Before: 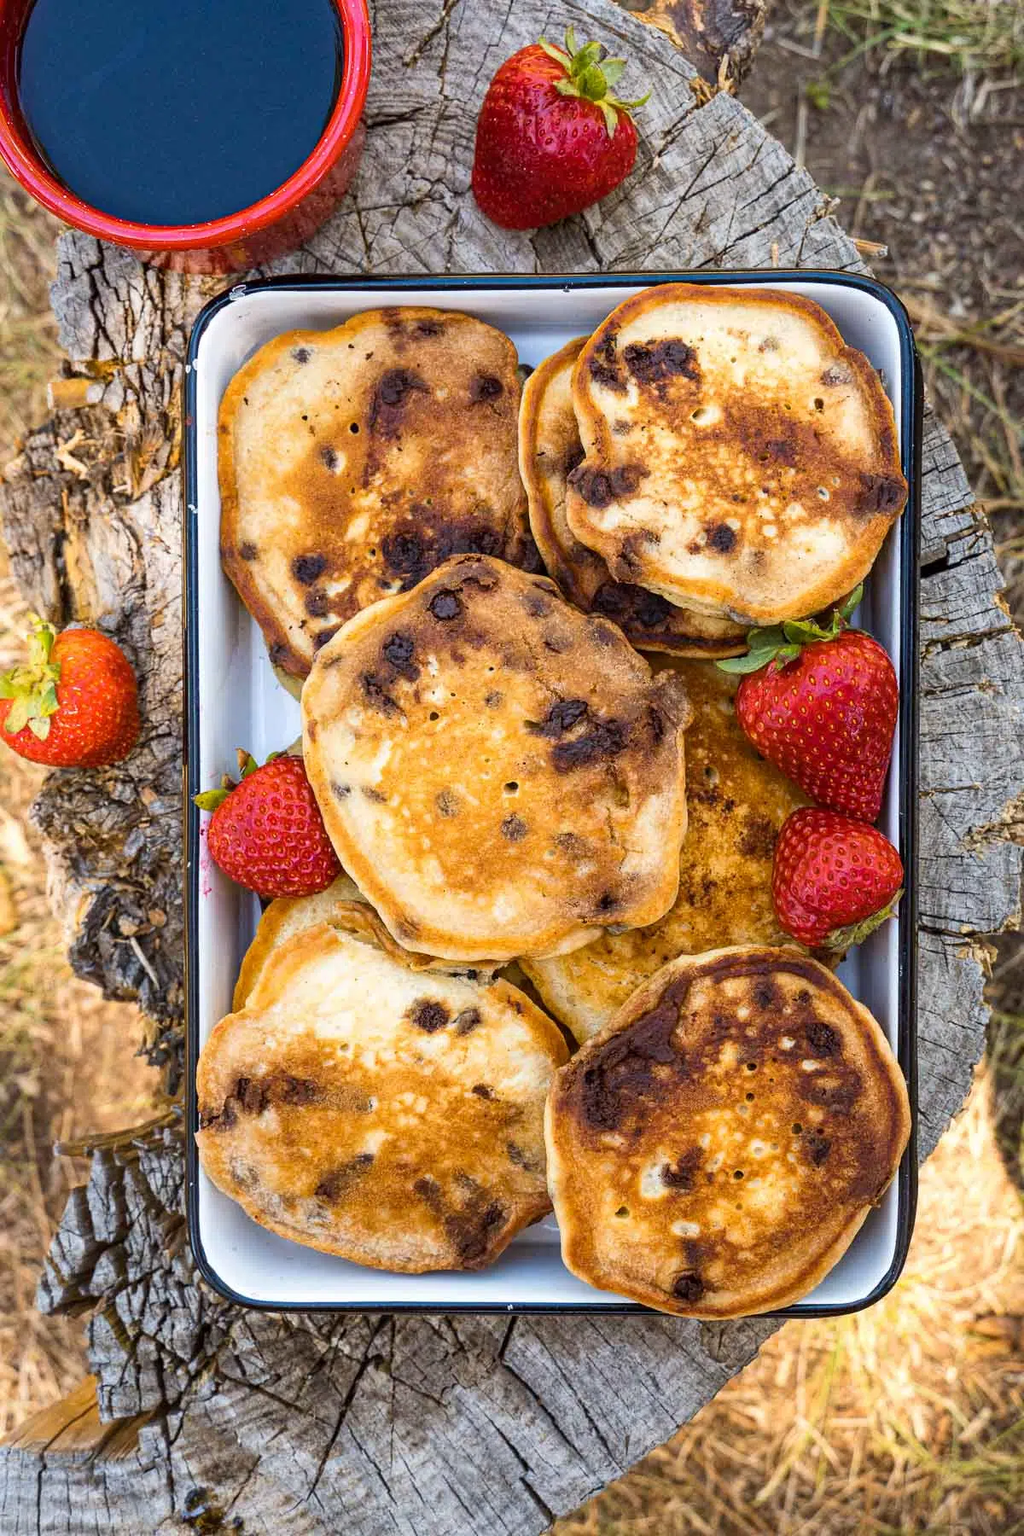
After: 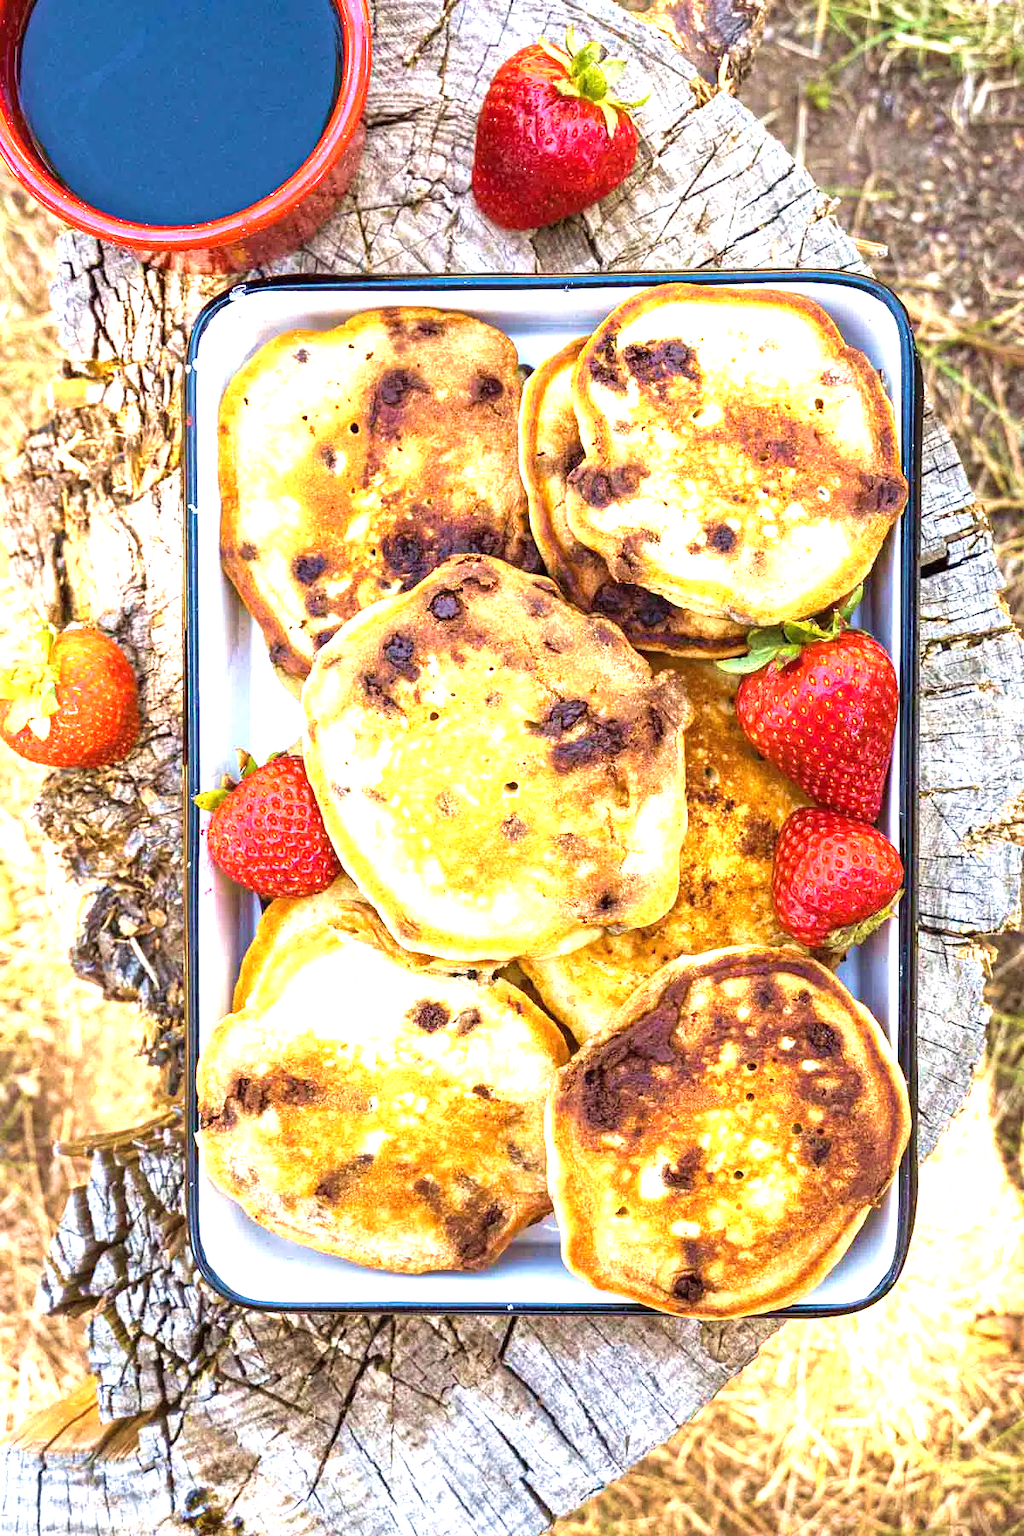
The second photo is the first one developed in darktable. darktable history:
velvia: strength 44.32%
exposure: black level correction 0, exposure 1.465 EV, compensate highlight preservation false
